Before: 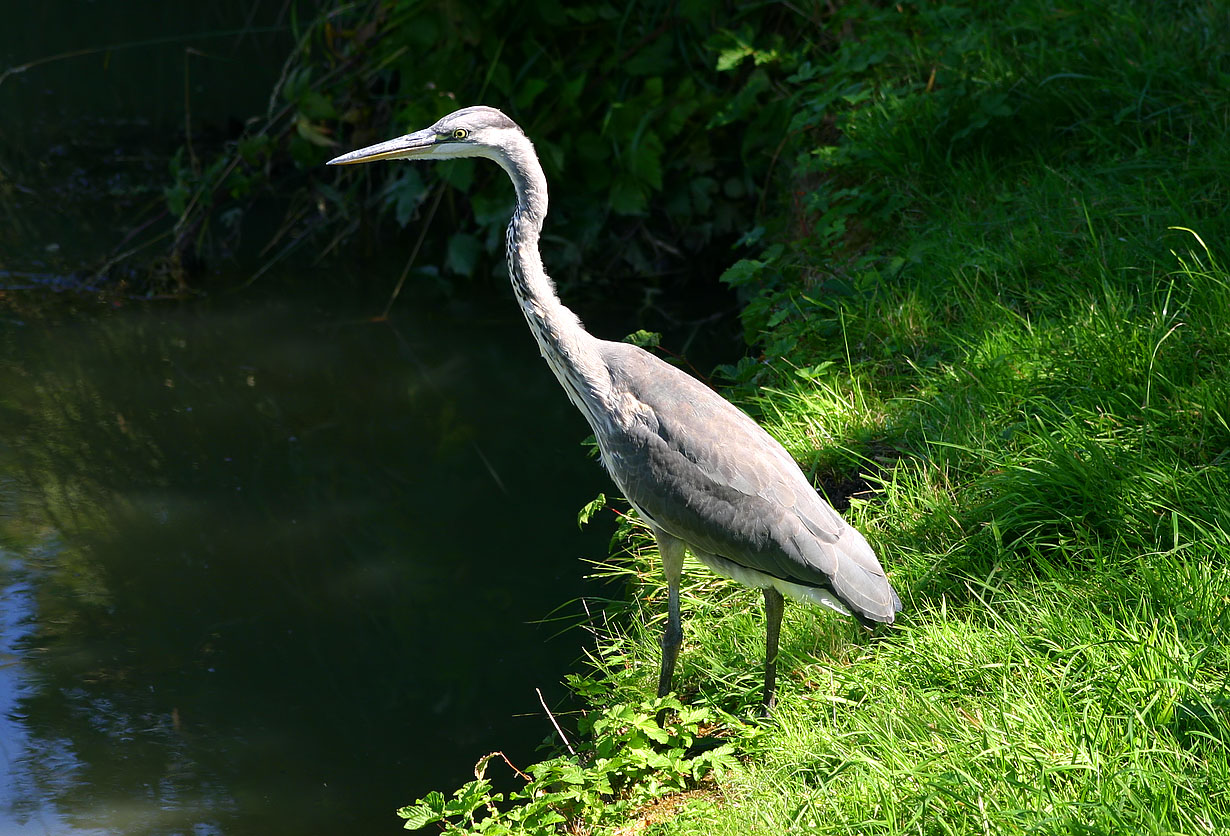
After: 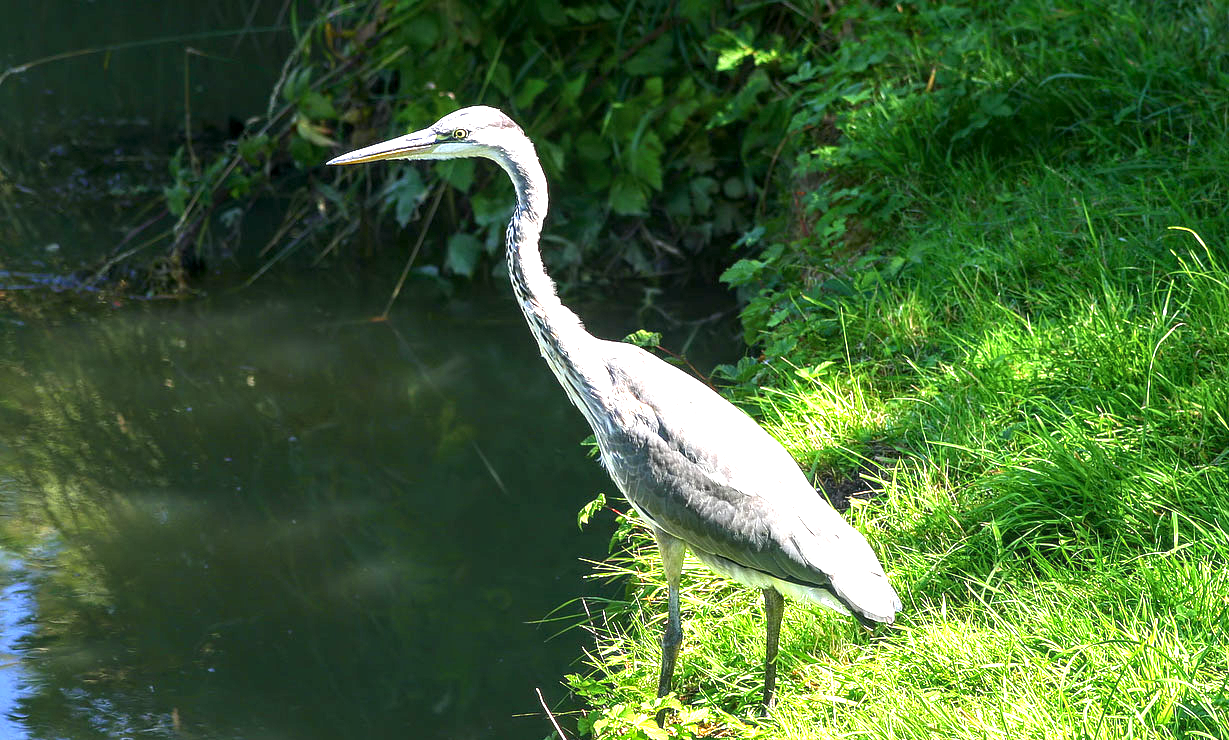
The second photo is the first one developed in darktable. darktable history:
local contrast: detail 130%
exposure: black level correction 0, exposure 1.584 EV, compensate exposure bias true, compensate highlight preservation false
crop and rotate: top 0%, bottom 11.478%
color correction: highlights a* -0.089, highlights b* 0.112
